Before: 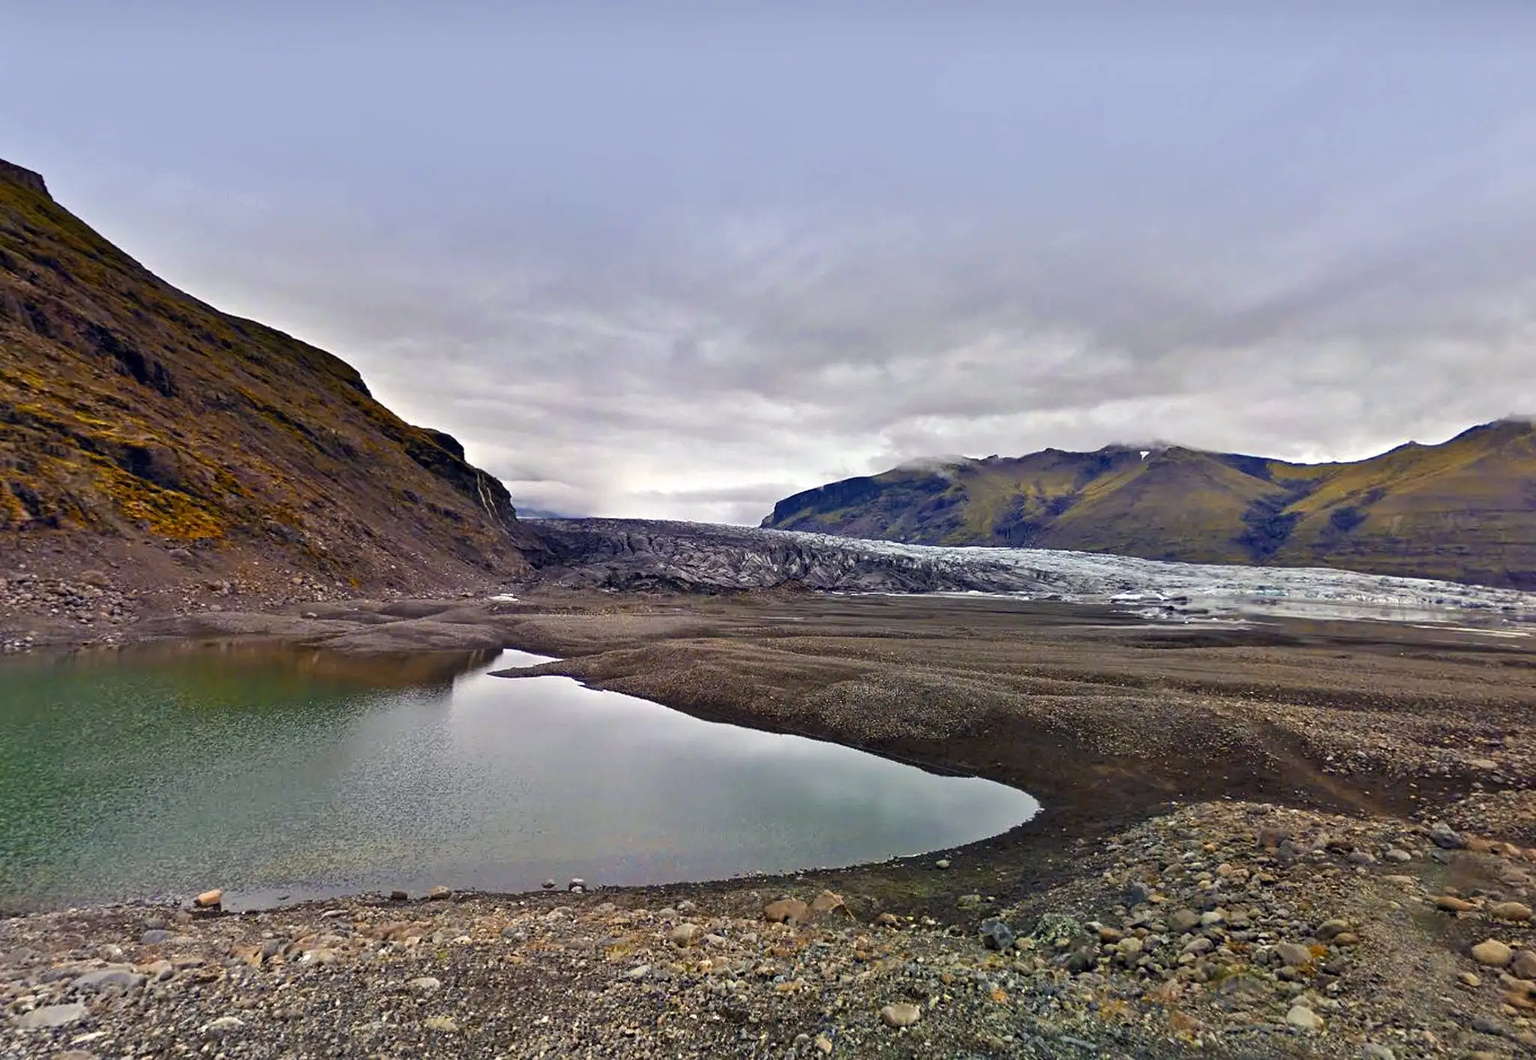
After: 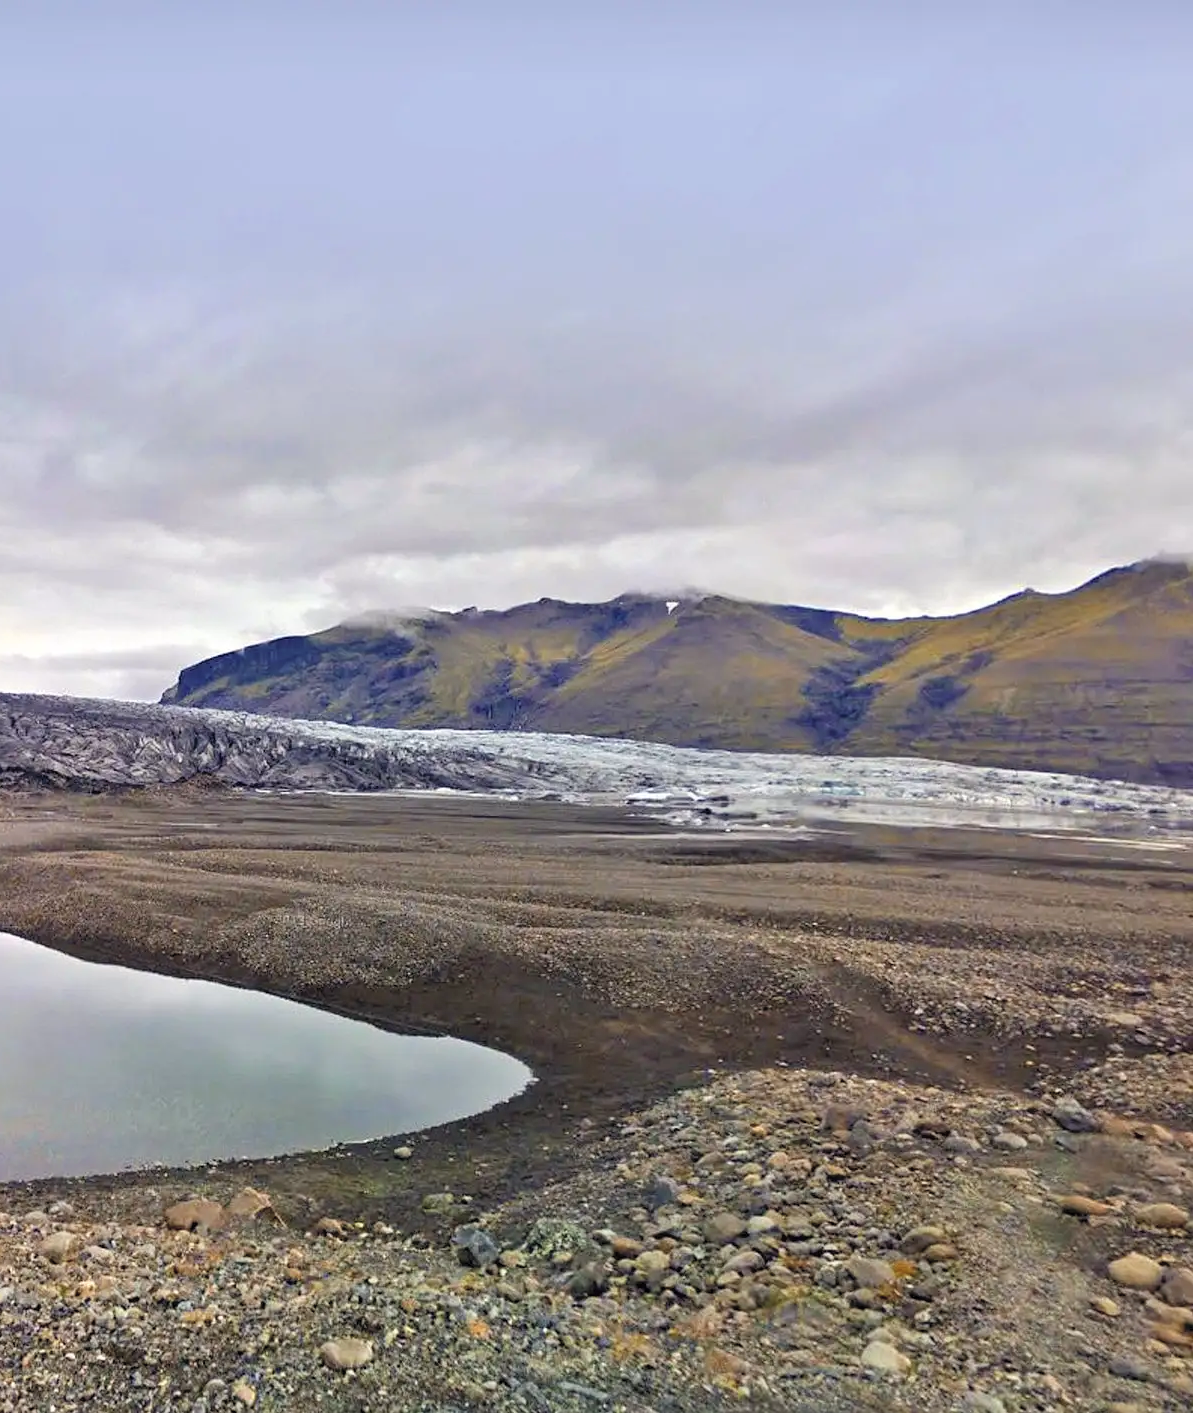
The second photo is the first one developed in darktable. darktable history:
crop: left 41.717%
contrast brightness saturation: brightness 0.155
